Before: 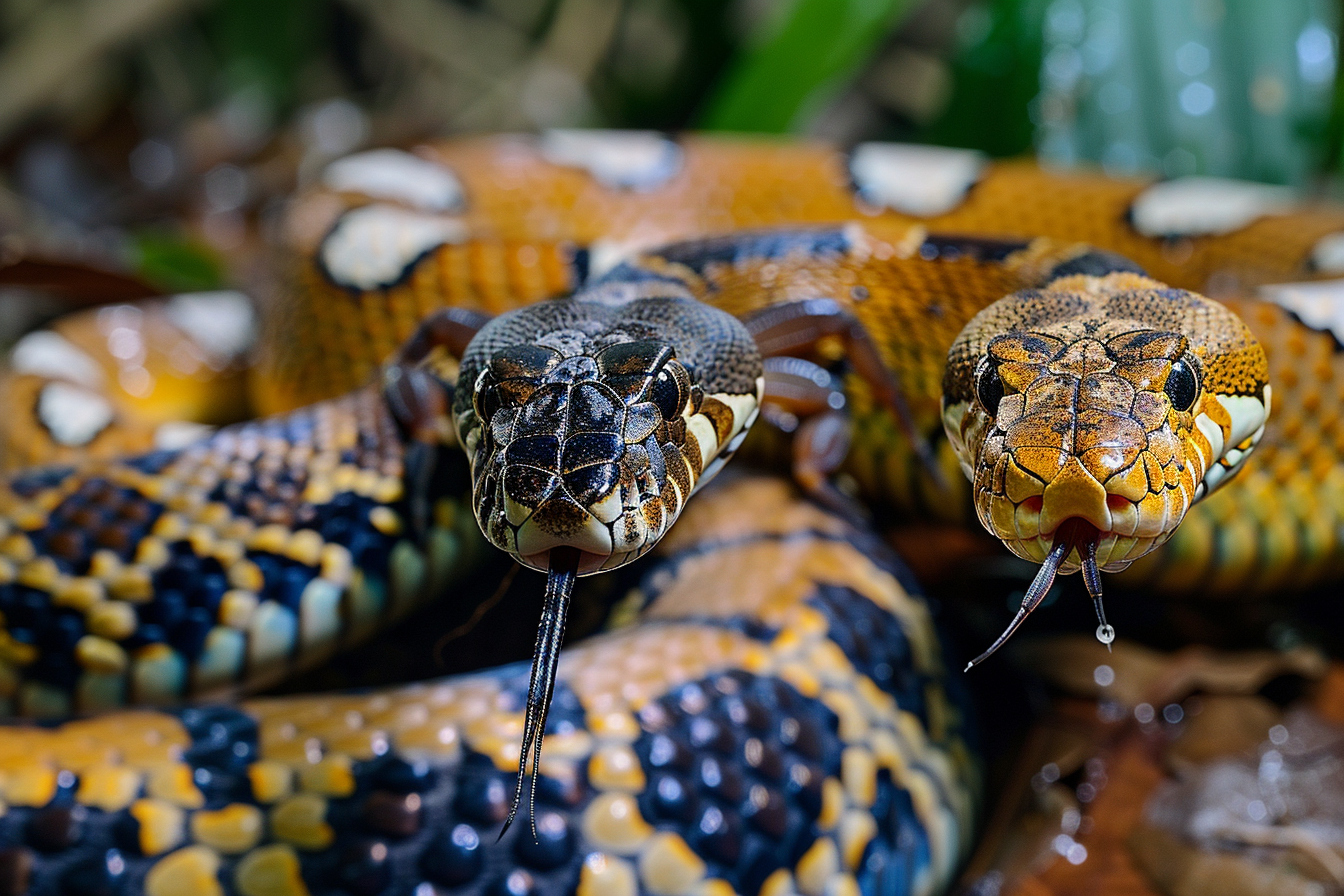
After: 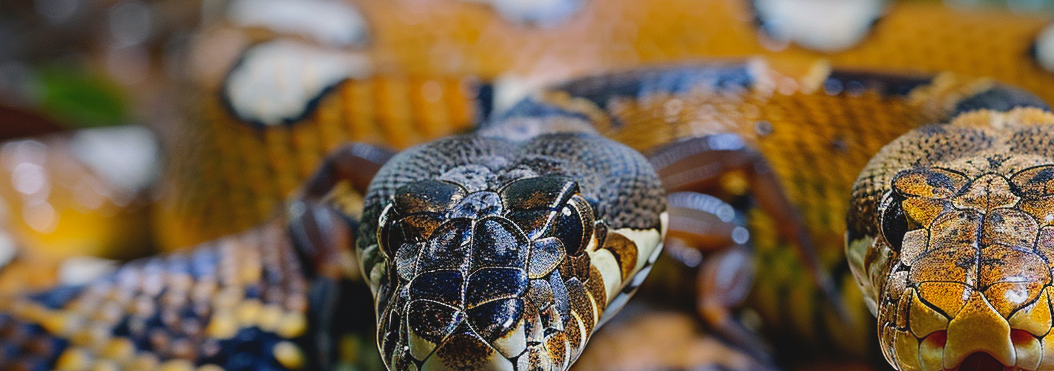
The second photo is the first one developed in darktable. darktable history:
crop: left 7.17%, top 18.438%, right 14.405%, bottom 40.153%
contrast brightness saturation: contrast -0.114
